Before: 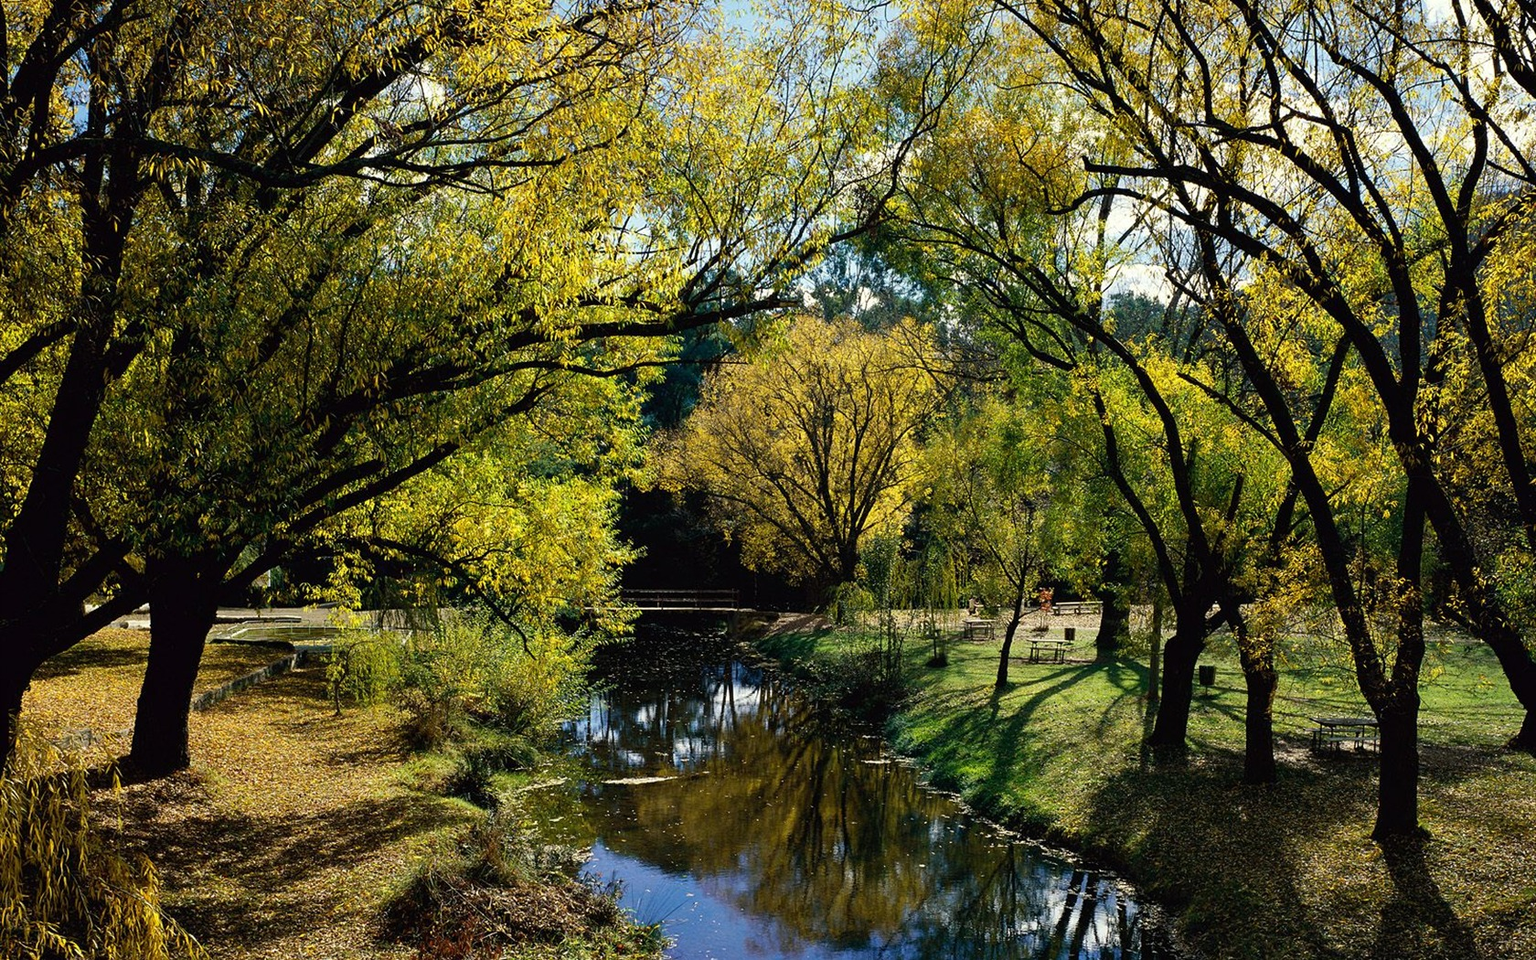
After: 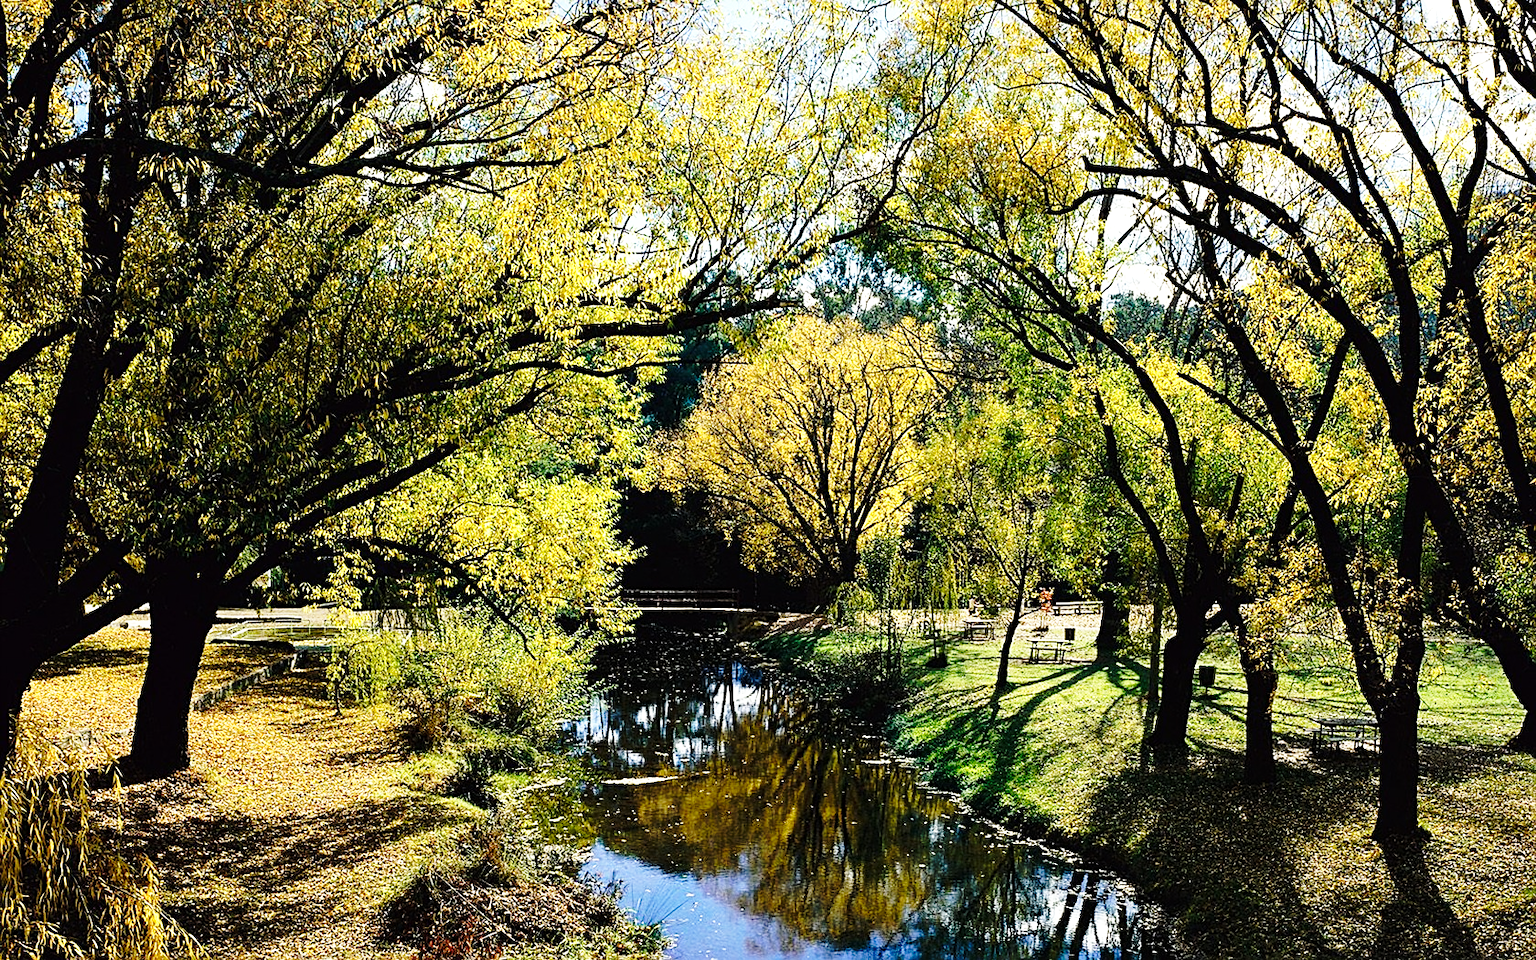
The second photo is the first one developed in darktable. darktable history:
base curve: curves: ch0 [(0, 0) (0.032, 0.037) (0.105, 0.228) (0.435, 0.76) (0.856, 0.983) (1, 1)], preserve colors none
tone equalizer: -8 EV -0.438 EV, -7 EV -0.374 EV, -6 EV -0.357 EV, -5 EV -0.212 EV, -3 EV 0.242 EV, -2 EV 0.341 EV, -1 EV 0.411 EV, +0 EV 0.444 EV, luminance estimator HSV value / RGB max
sharpen: on, module defaults
